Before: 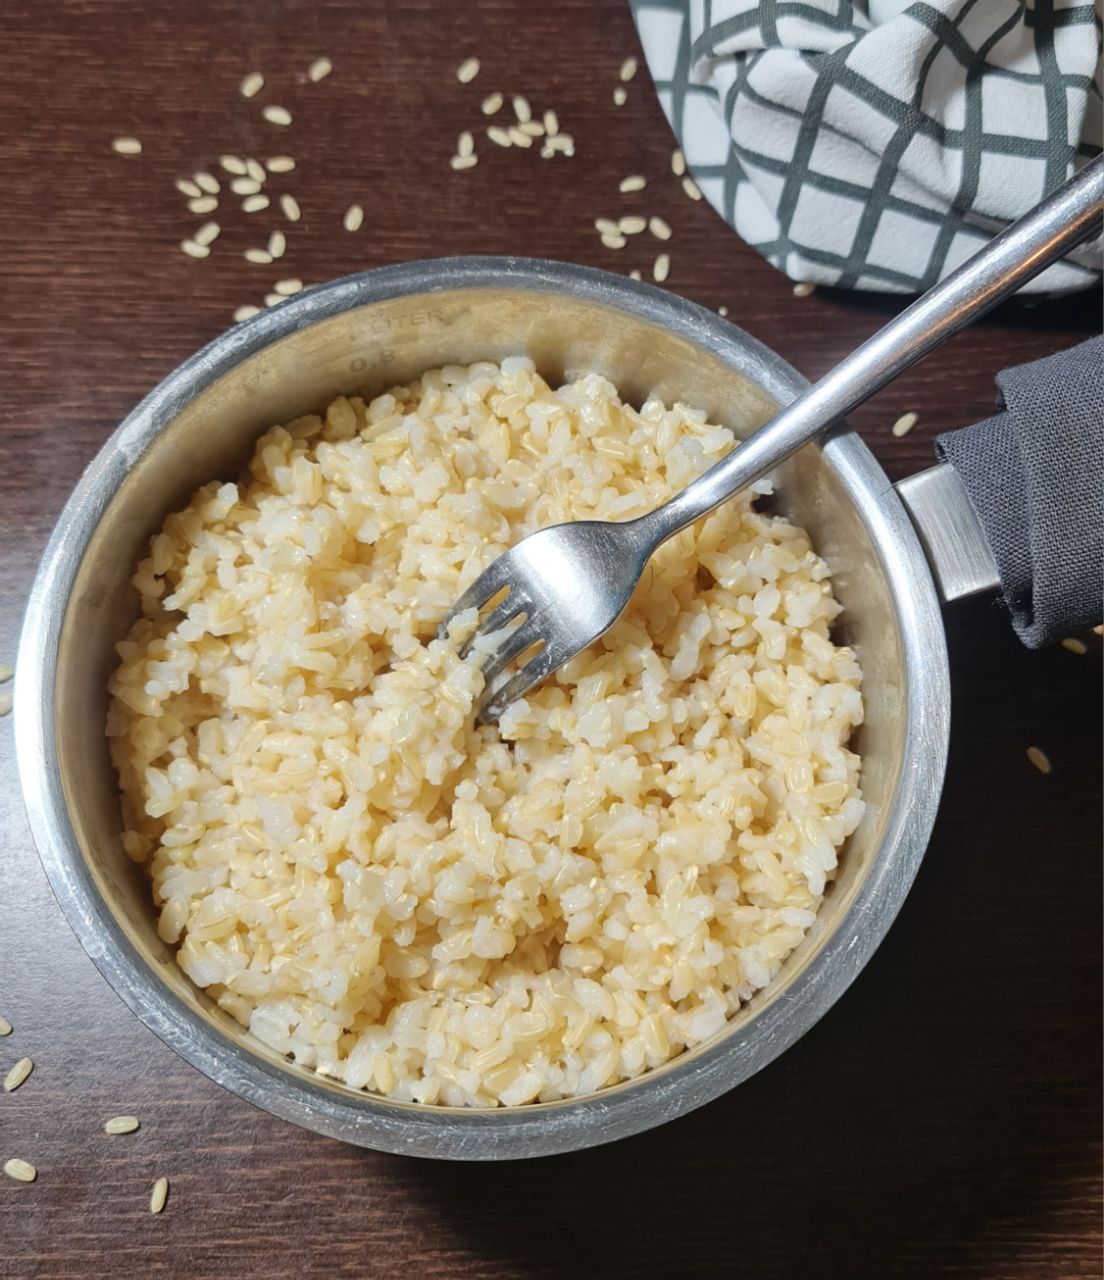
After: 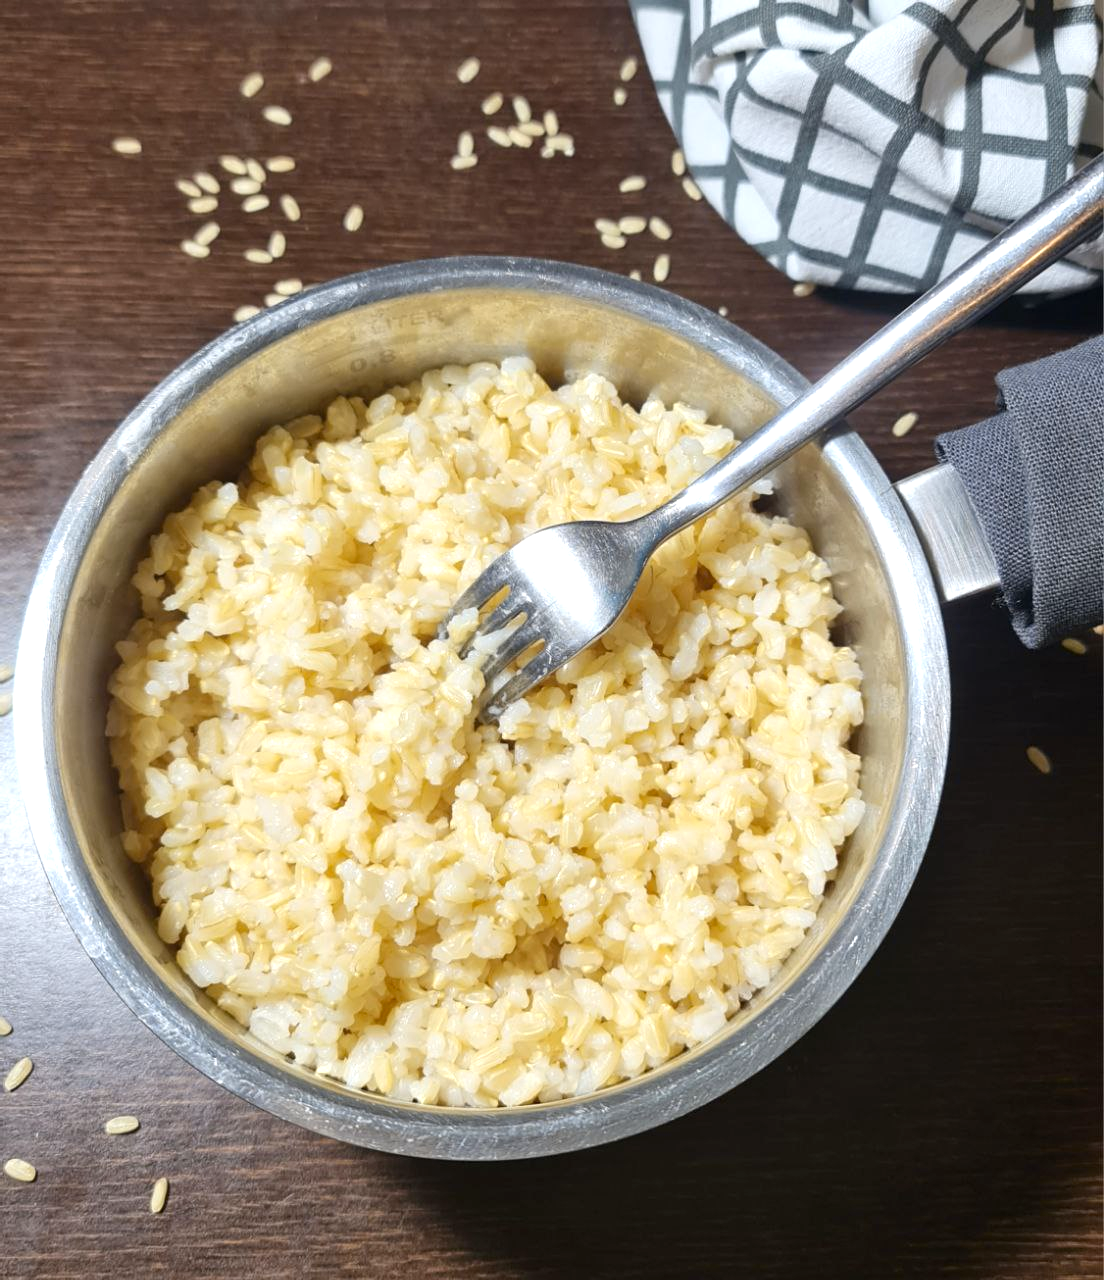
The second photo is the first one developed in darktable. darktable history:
color contrast: green-magenta contrast 0.8, blue-yellow contrast 1.1, unbound 0
exposure: black level correction 0.001, exposure 0.5 EV, compensate exposure bias true, compensate highlight preservation false
